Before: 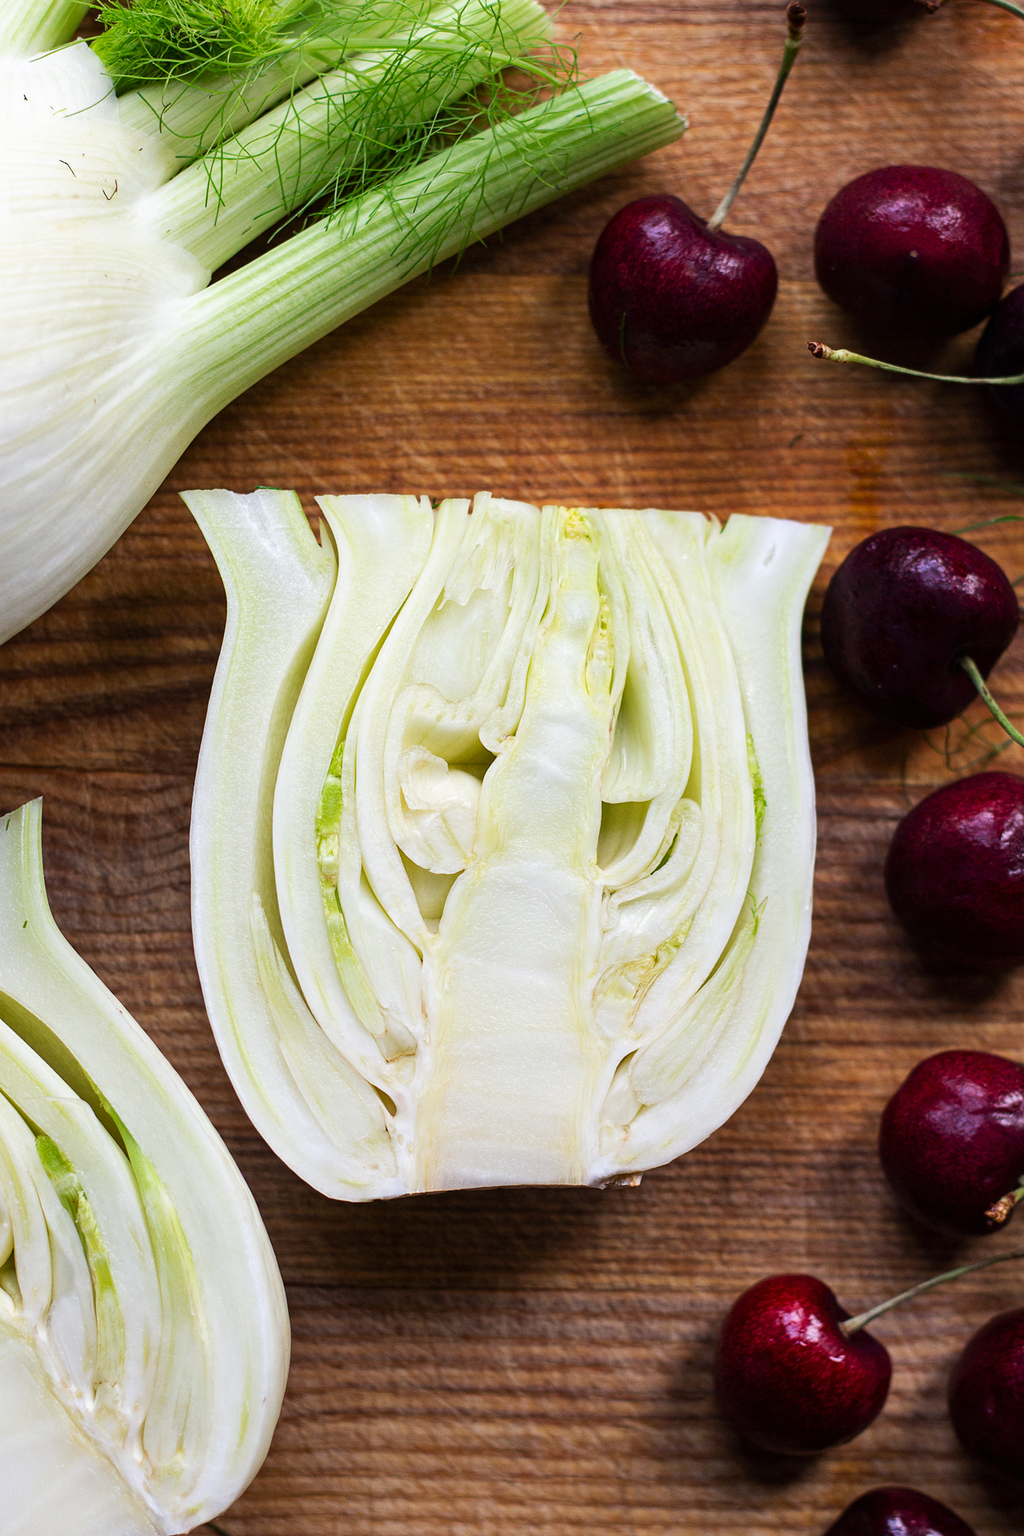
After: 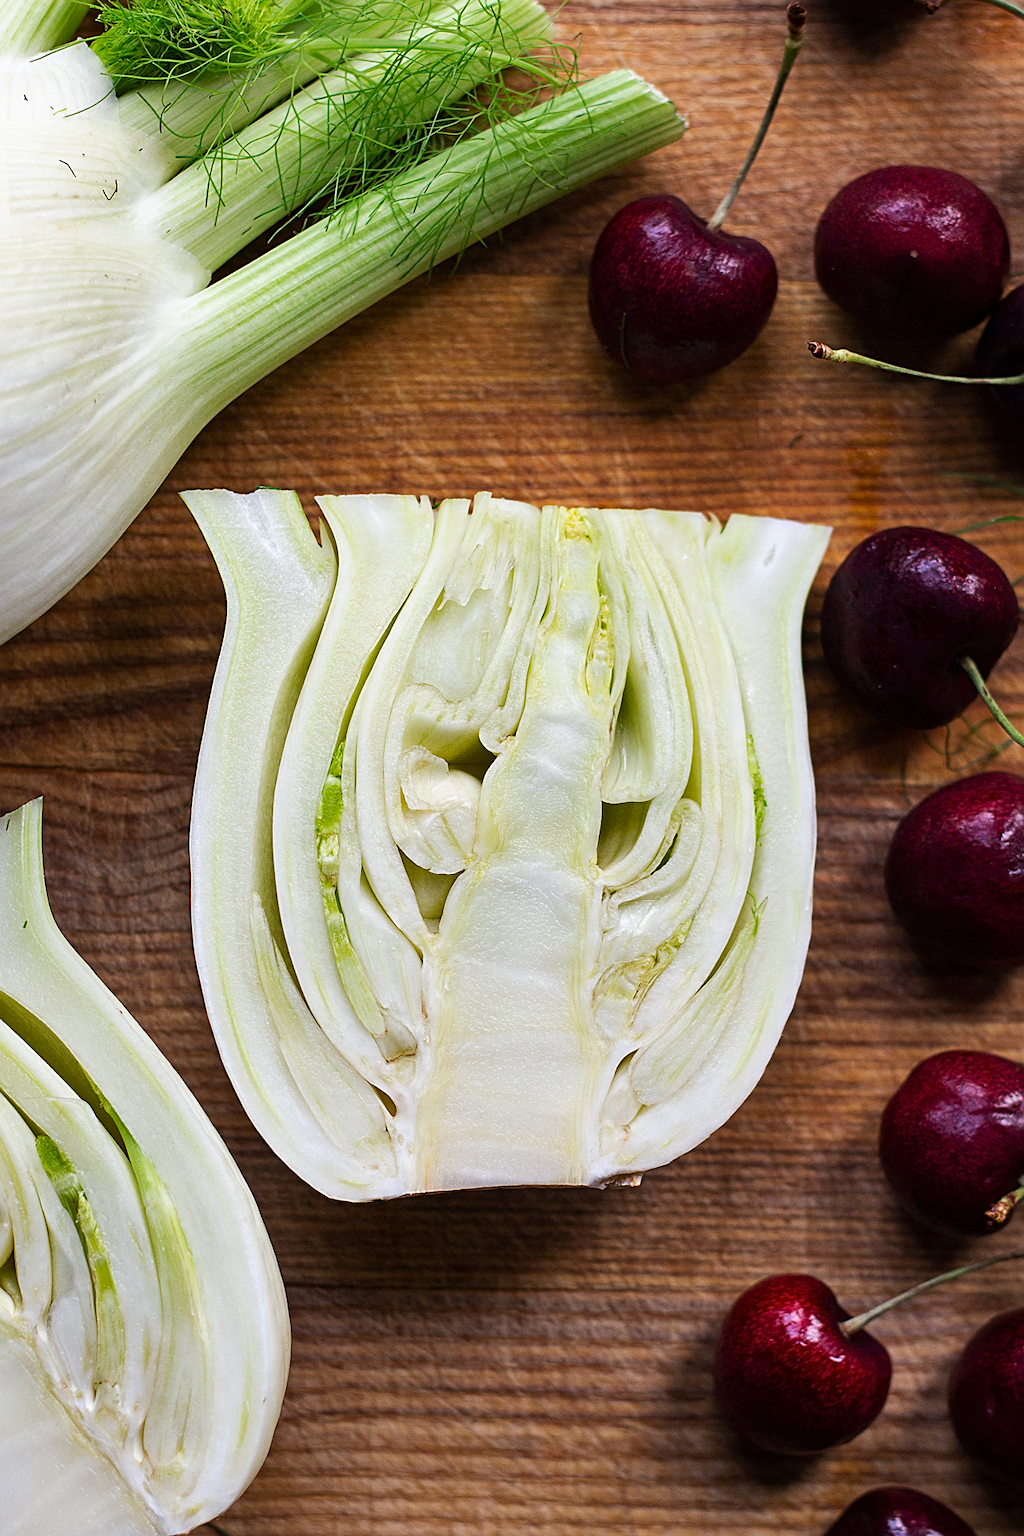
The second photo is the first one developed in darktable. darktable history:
shadows and highlights: shadows 5, soften with gaussian
sharpen: on, module defaults
